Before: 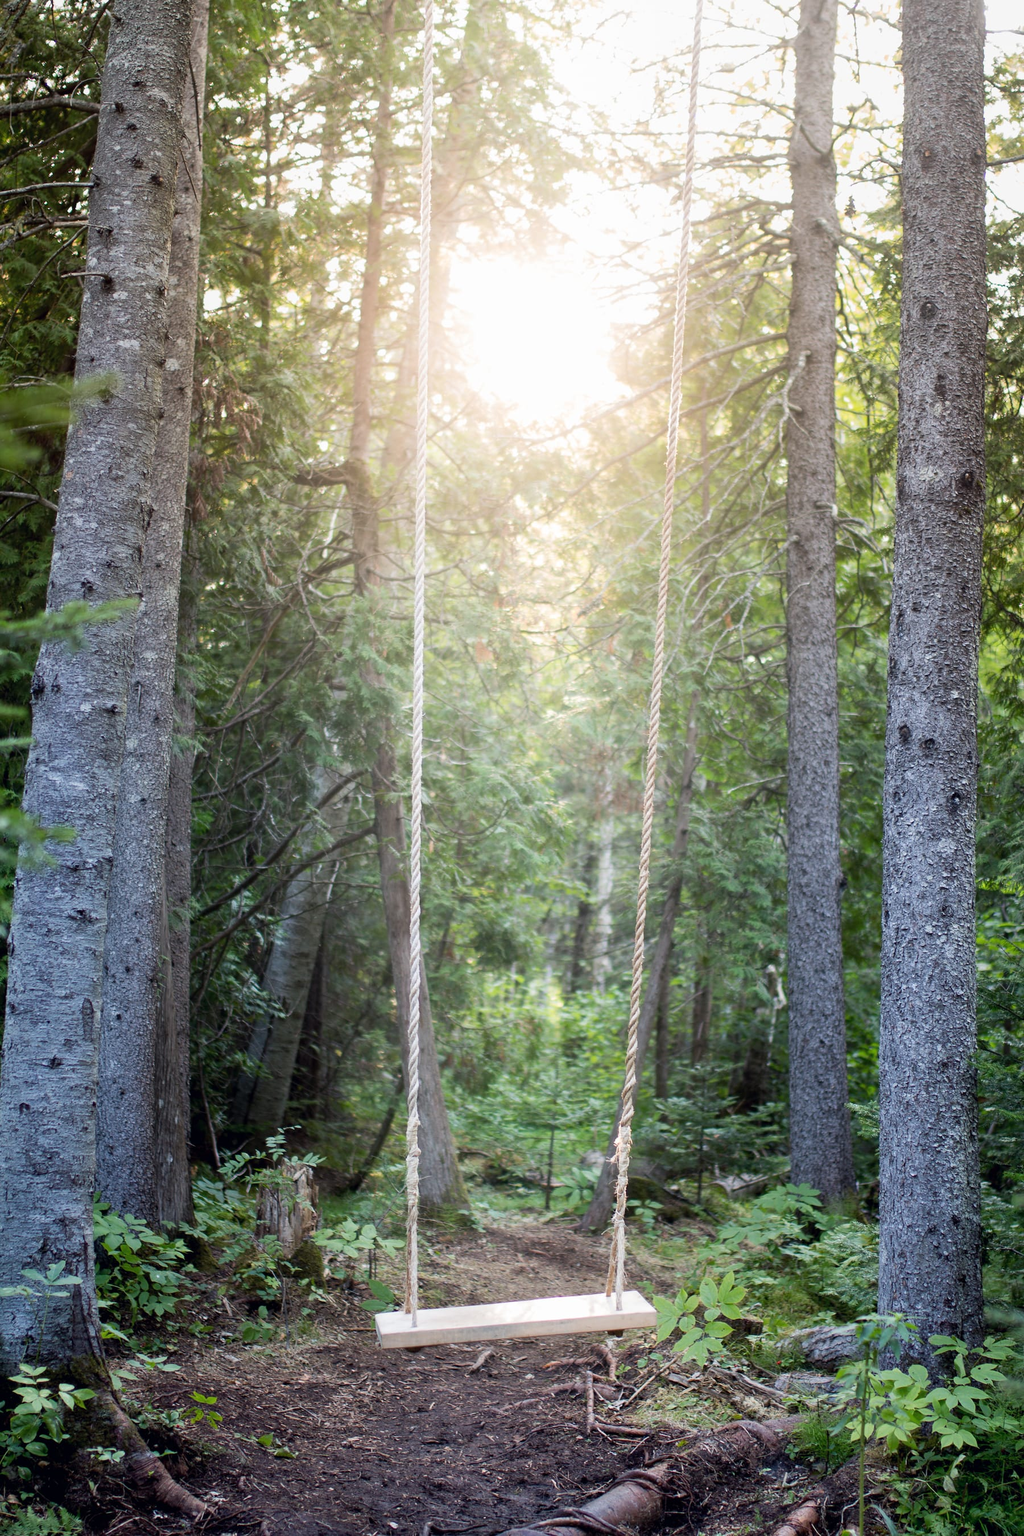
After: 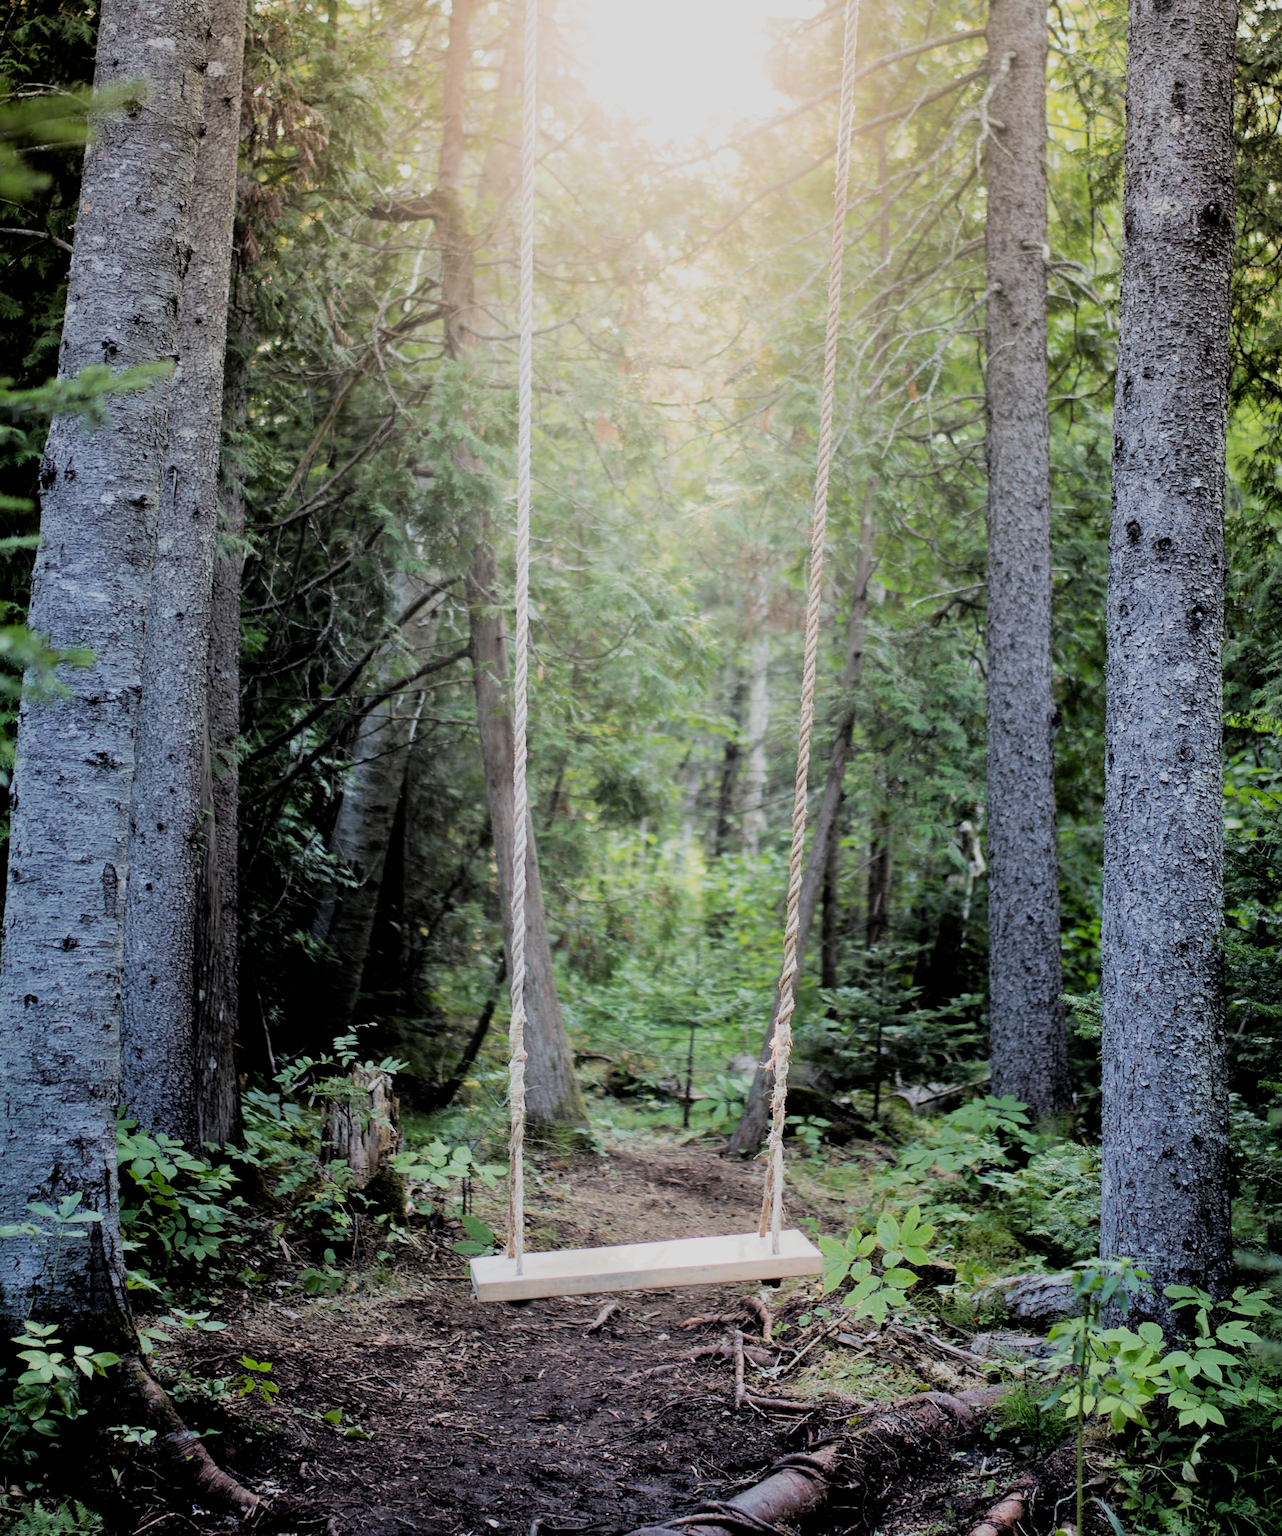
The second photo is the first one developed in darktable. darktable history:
filmic rgb: black relative exposure -4.41 EV, white relative exposure 5.04 EV, hardness 2.18, latitude 40.53%, contrast 1.156, highlights saturation mix 10.47%, shadows ↔ highlights balance 1.01%
crop and rotate: top 20.175%
